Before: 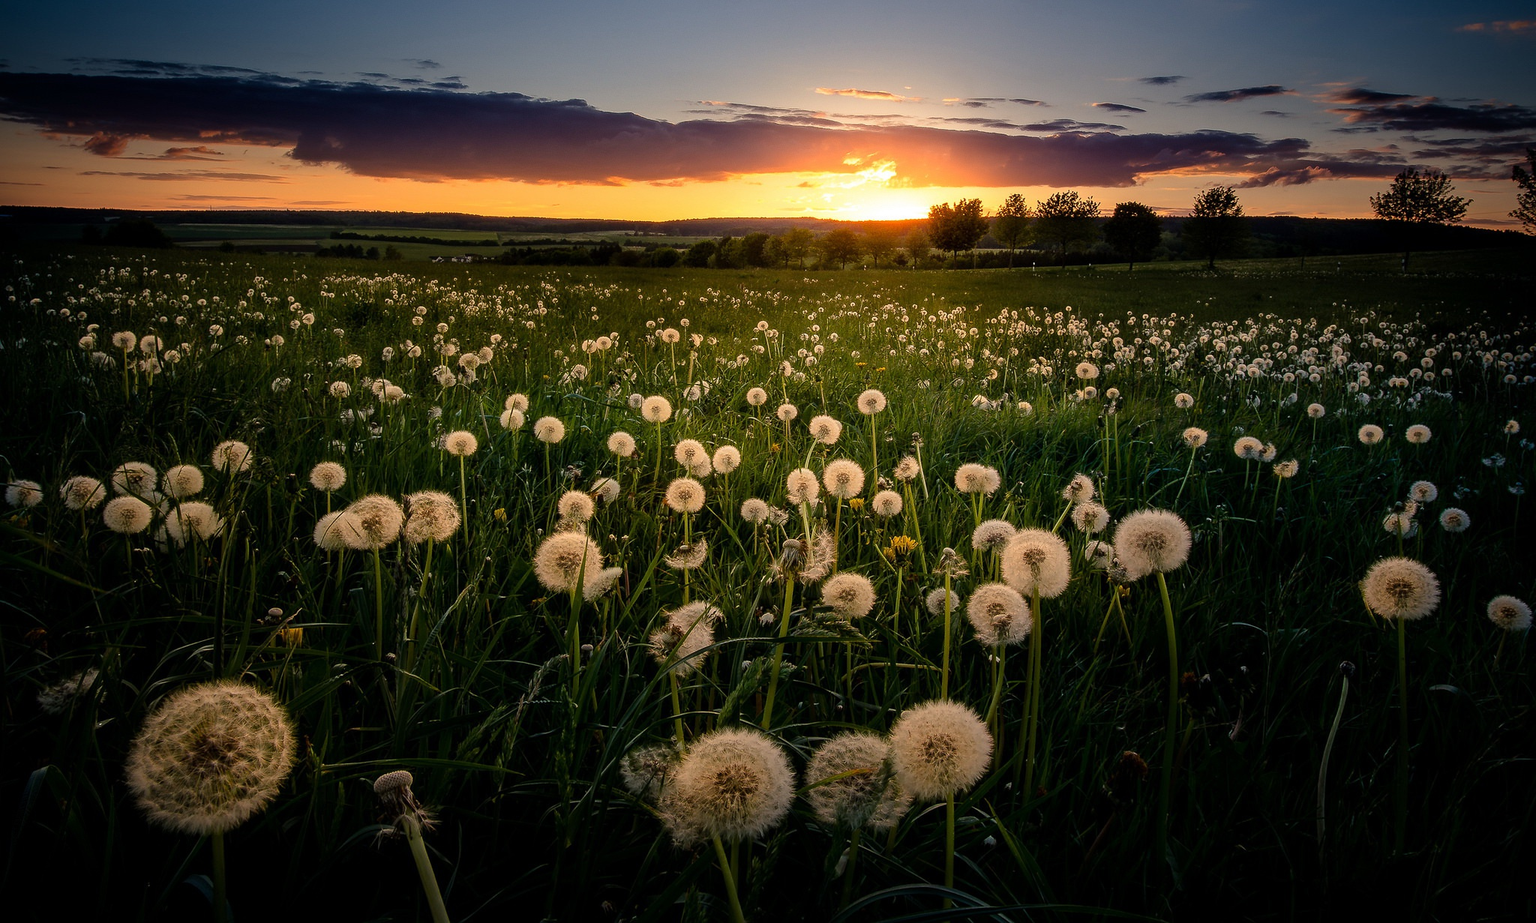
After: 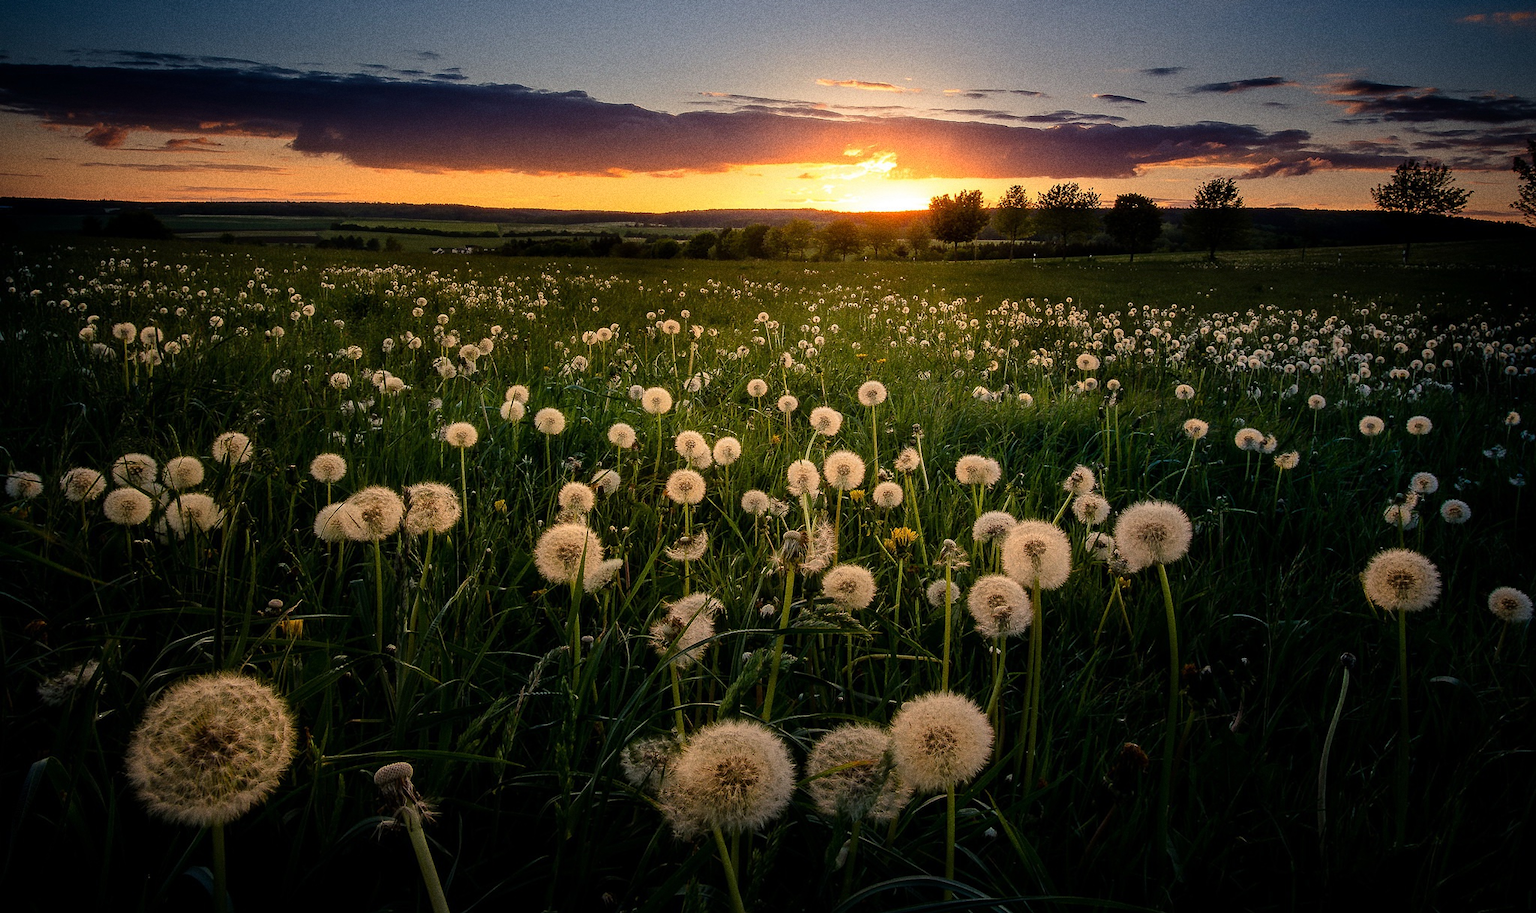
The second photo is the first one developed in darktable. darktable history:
crop: top 1.049%, right 0.001%
grain: coarseness 9.61 ISO, strength 35.62%
